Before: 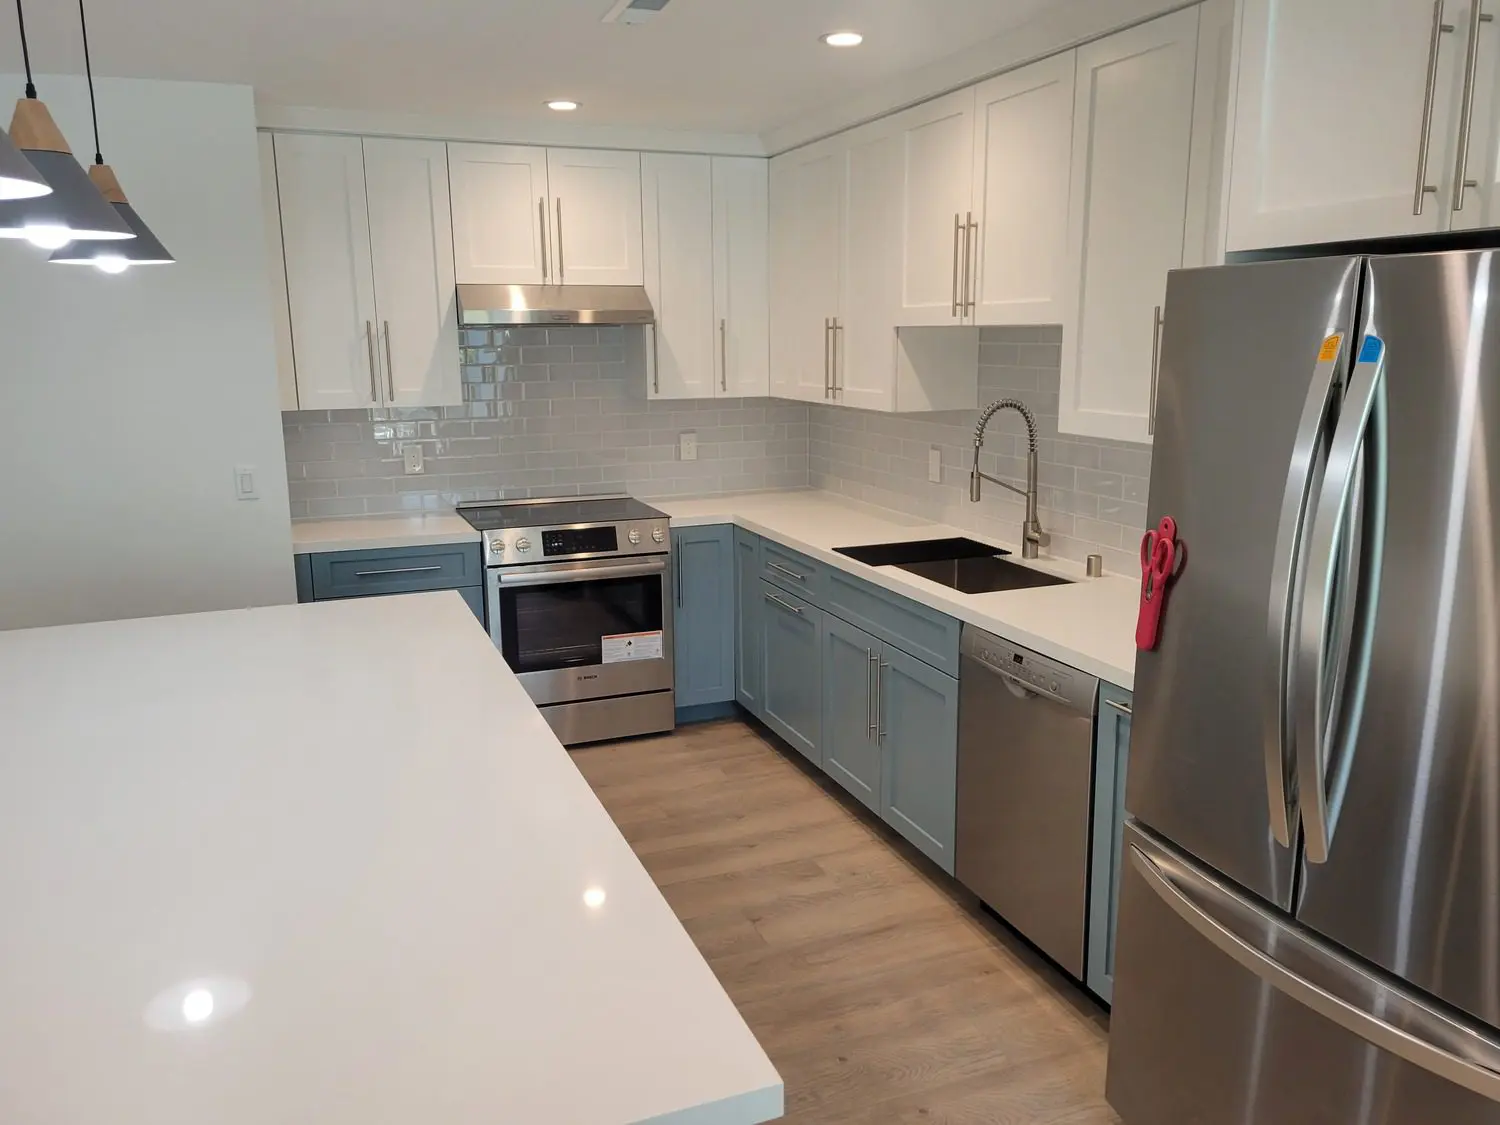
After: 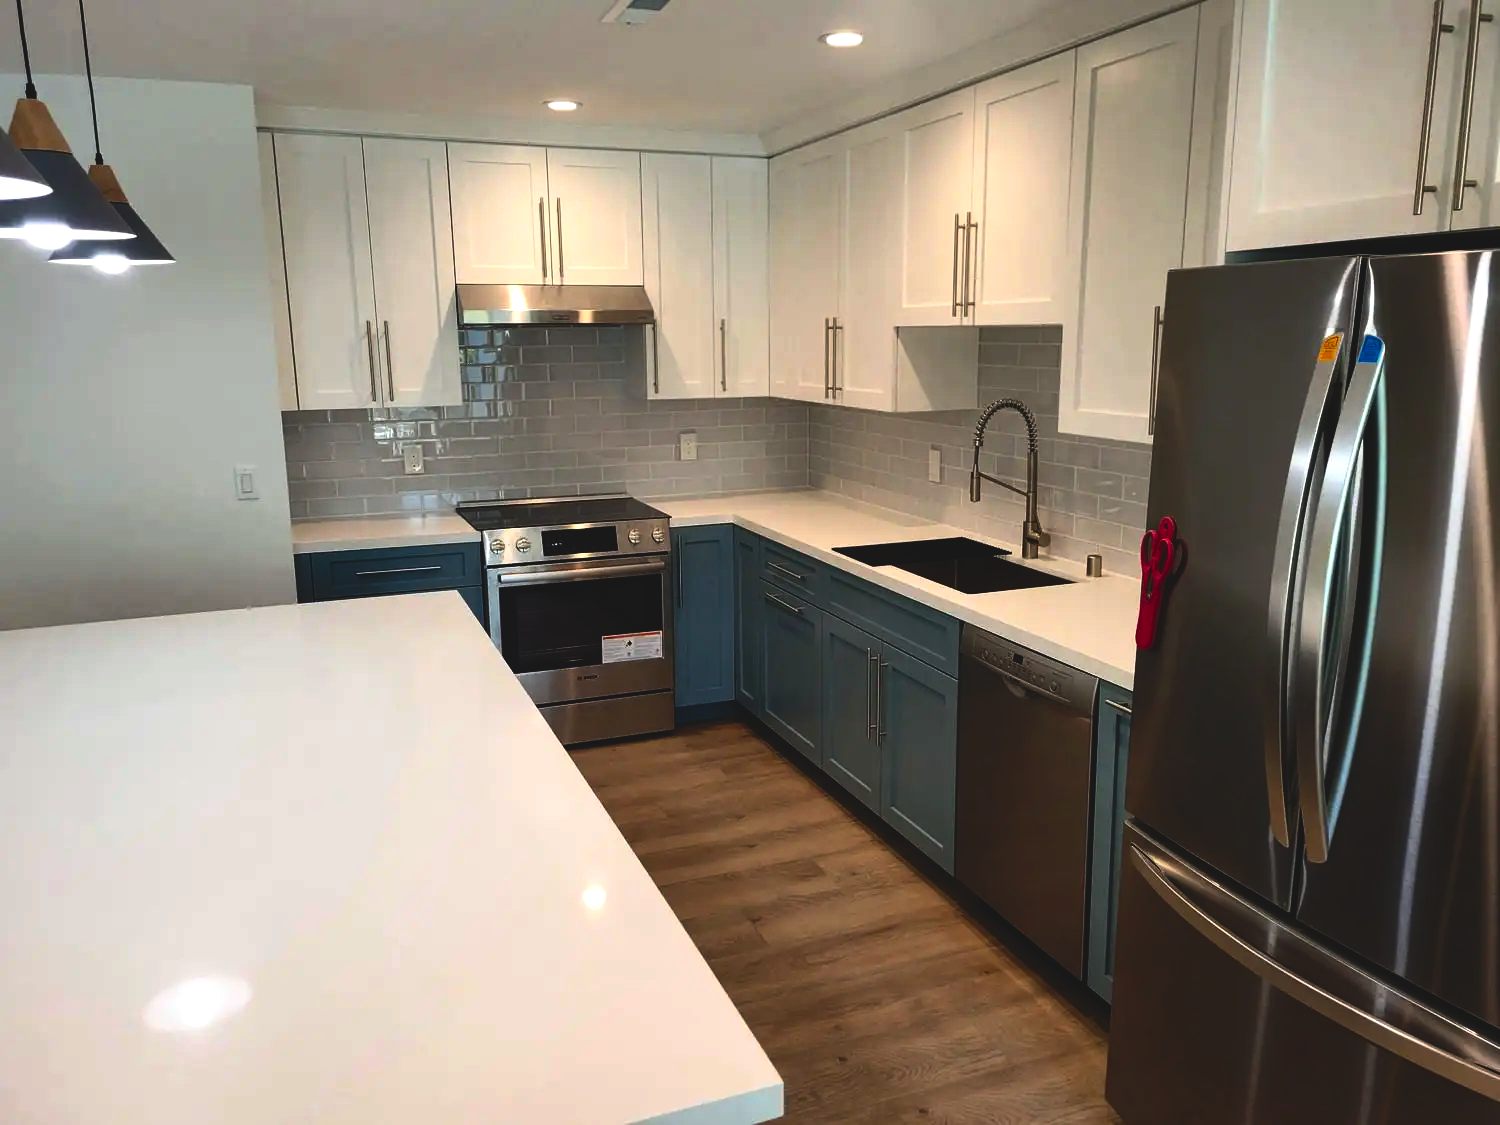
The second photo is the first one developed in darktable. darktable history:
rgb curve: curves: ch0 [(0, 0.186) (0.314, 0.284) (0.775, 0.708) (1, 1)], compensate middle gray true, preserve colors none
contrast brightness saturation: contrast 0.21, brightness -0.11, saturation 0.21
color balance rgb: shadows lift › luminance -20%, power › hue 72.24°, highlights gain › luminance 15%, global offset › hue 171.6°, perceptual saturation grading › highlights -15%, perceptual saturation grading › shadows 25%, global vibrance 30%, contrast 10%
